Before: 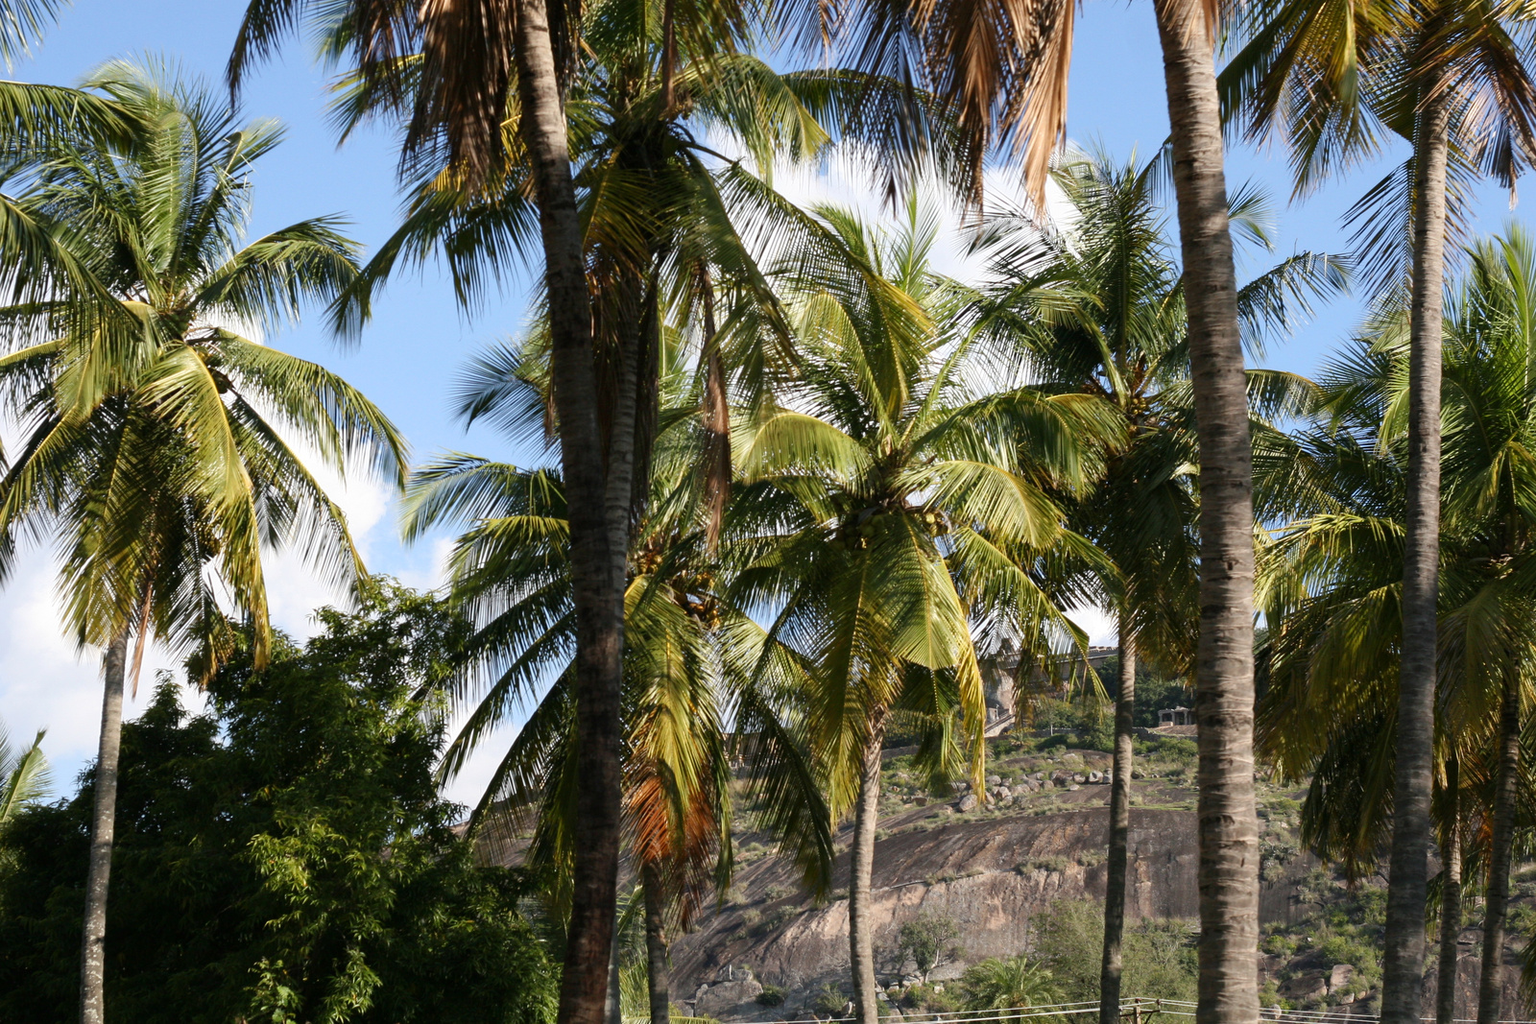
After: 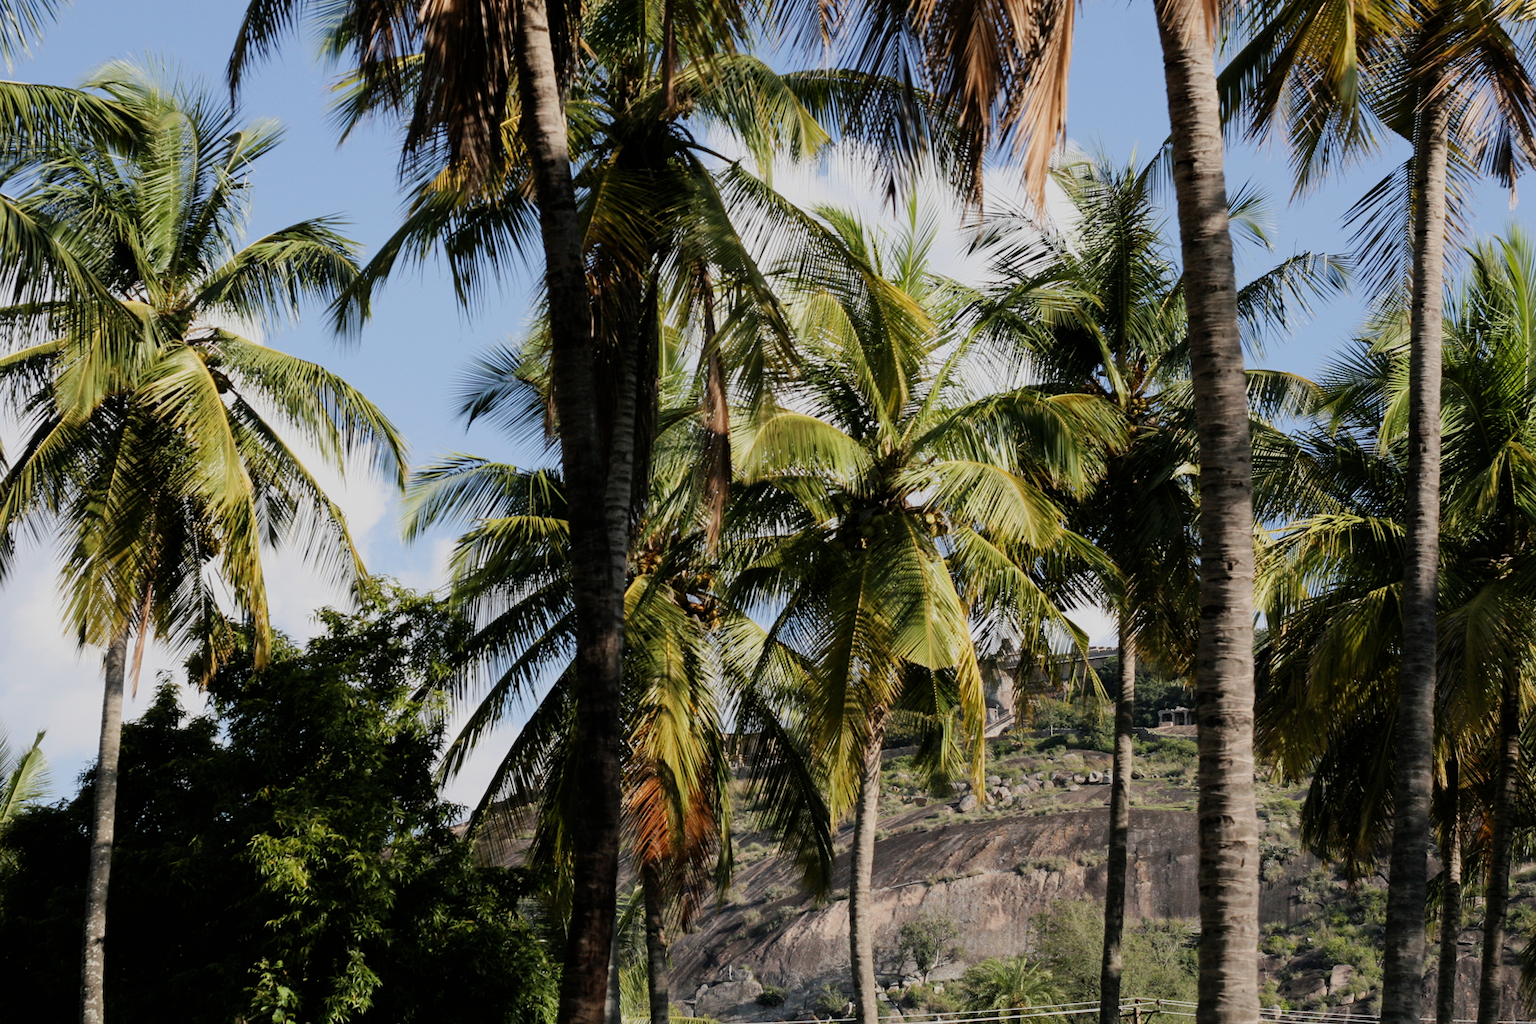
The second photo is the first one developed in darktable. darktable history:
filmic rgb: black relative exposure -7.65 EV, white relative exposure 4.56 EV, hardness 3.61, contrast 1.06
tone equalizer: edges refinement/feathering 500, mask exposure compensation -1.57 EV, preserve details no
